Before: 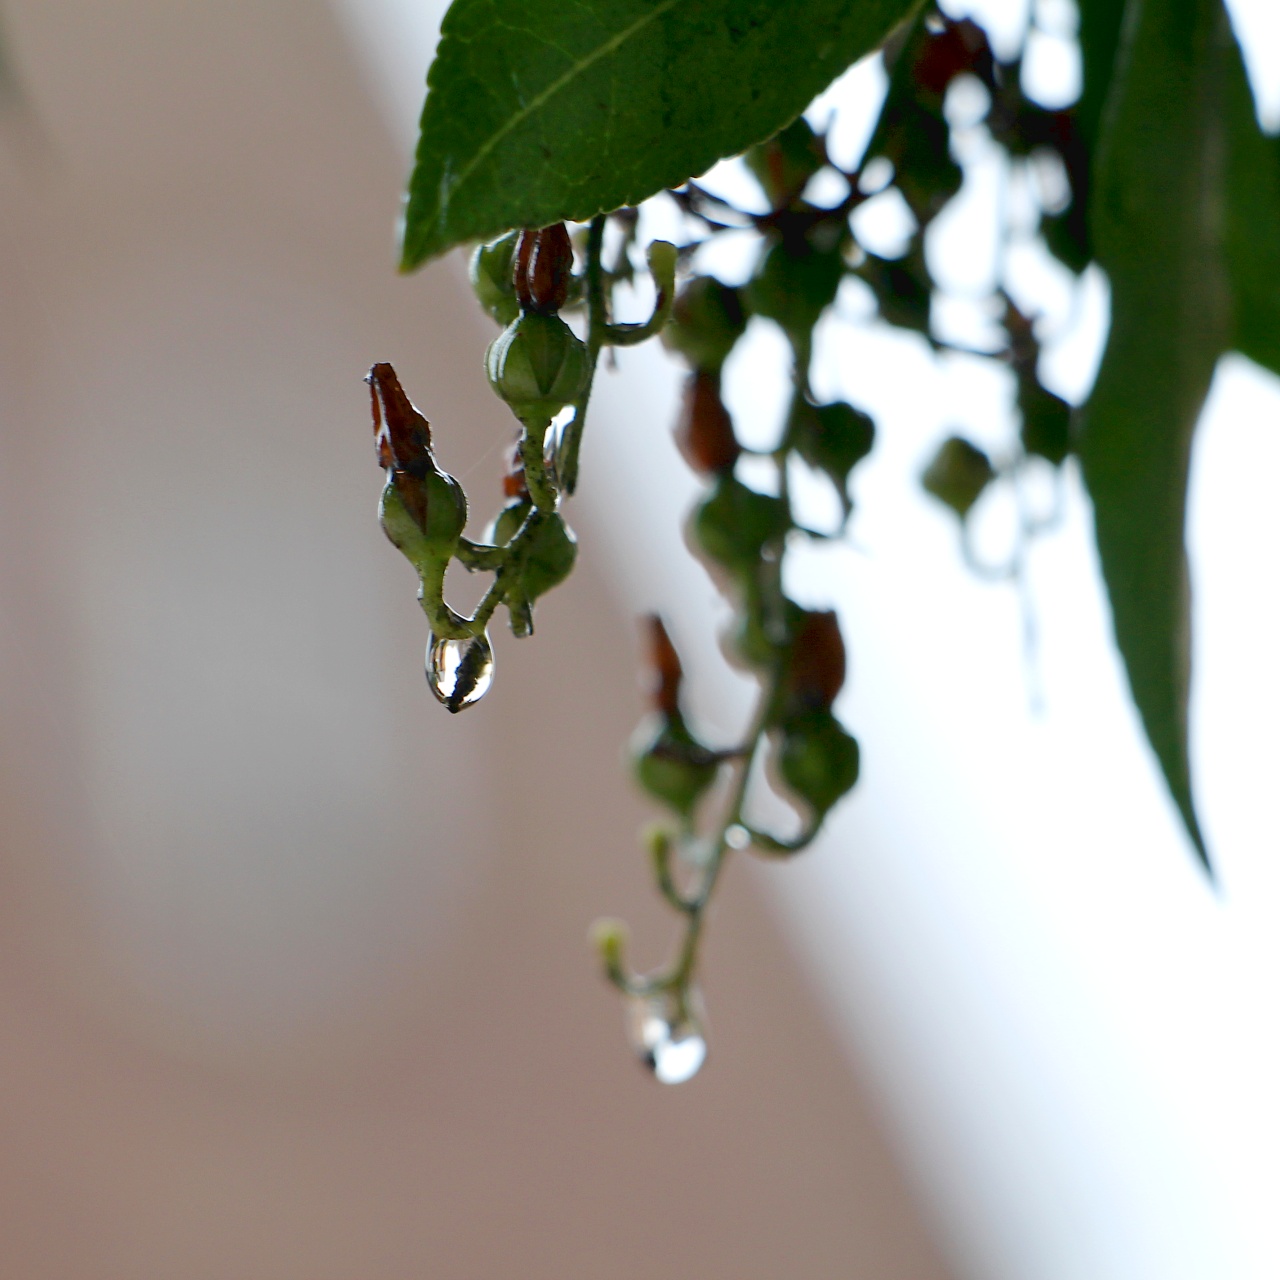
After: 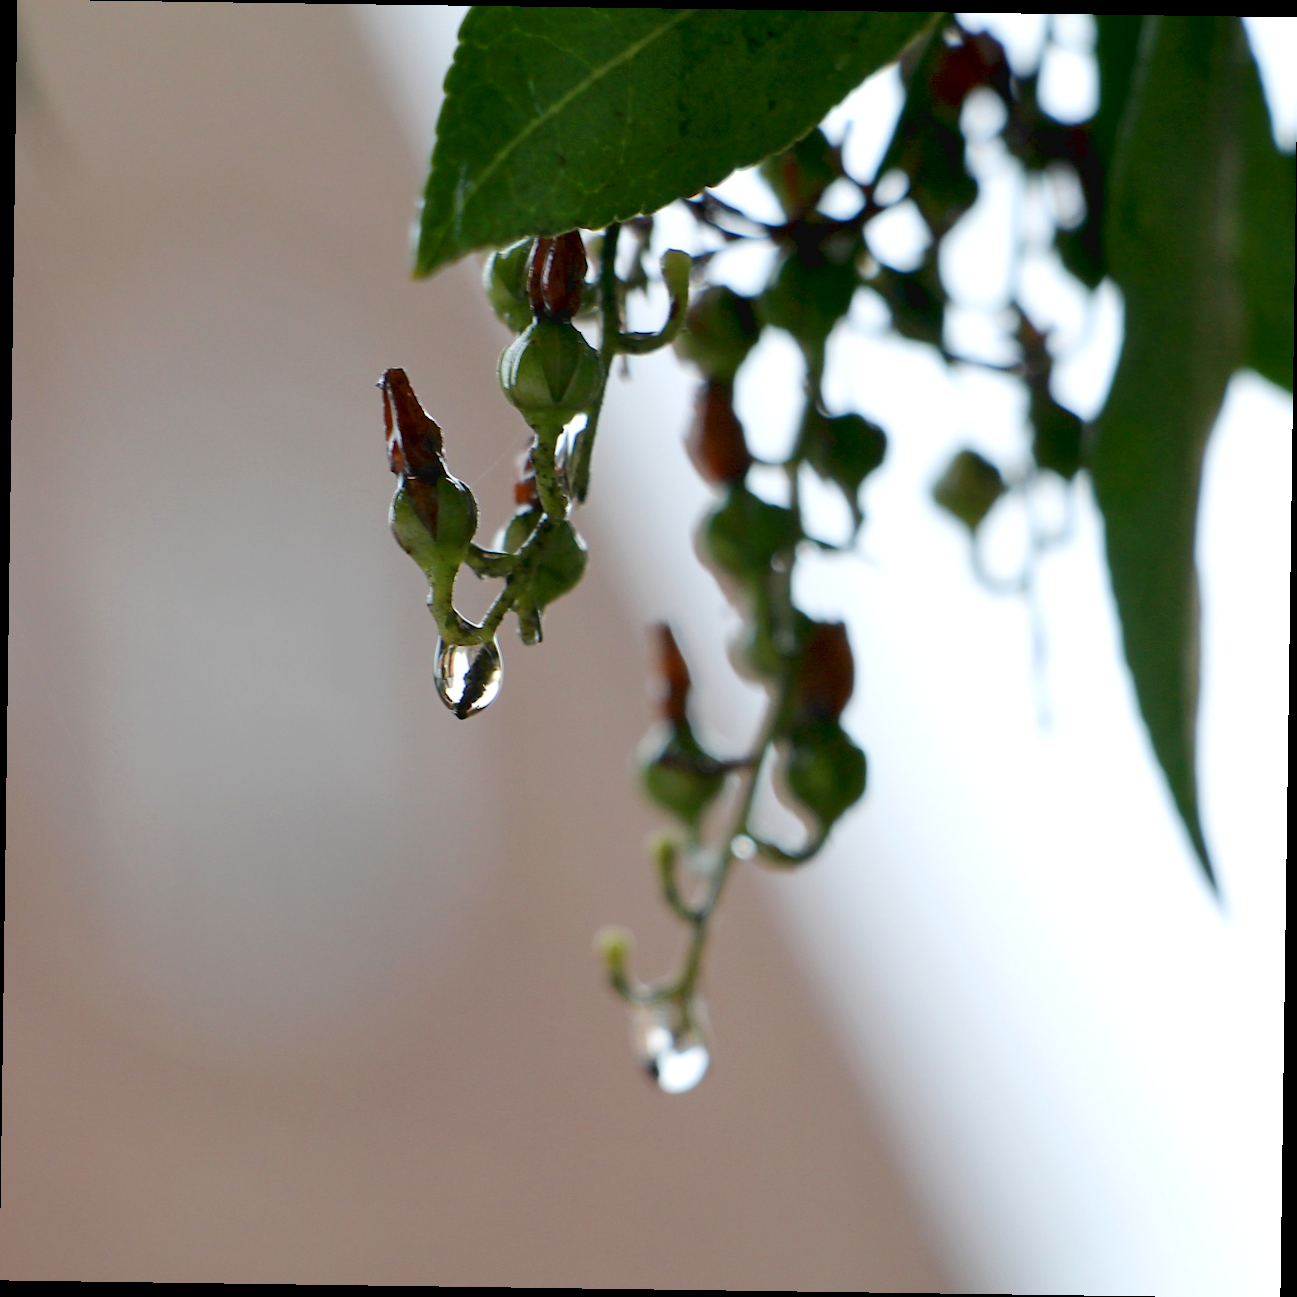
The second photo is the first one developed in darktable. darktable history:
contrast brightness saturation: contrast 0.05
rotate and perspective: rotation 0.8°, automatic cropping off
